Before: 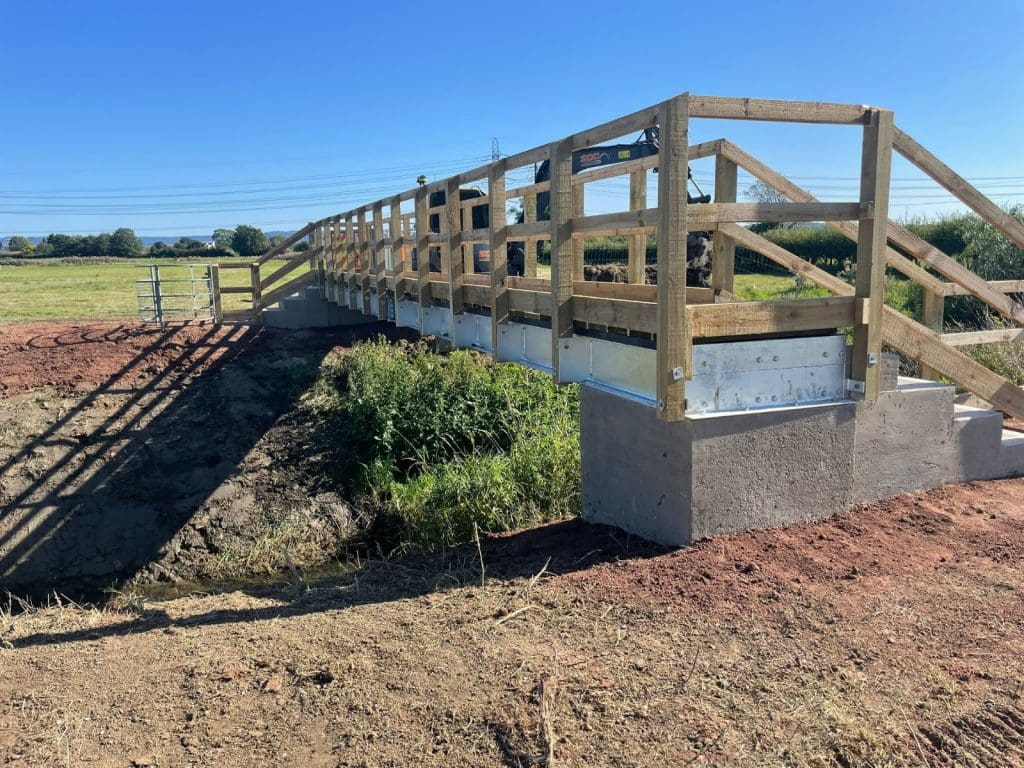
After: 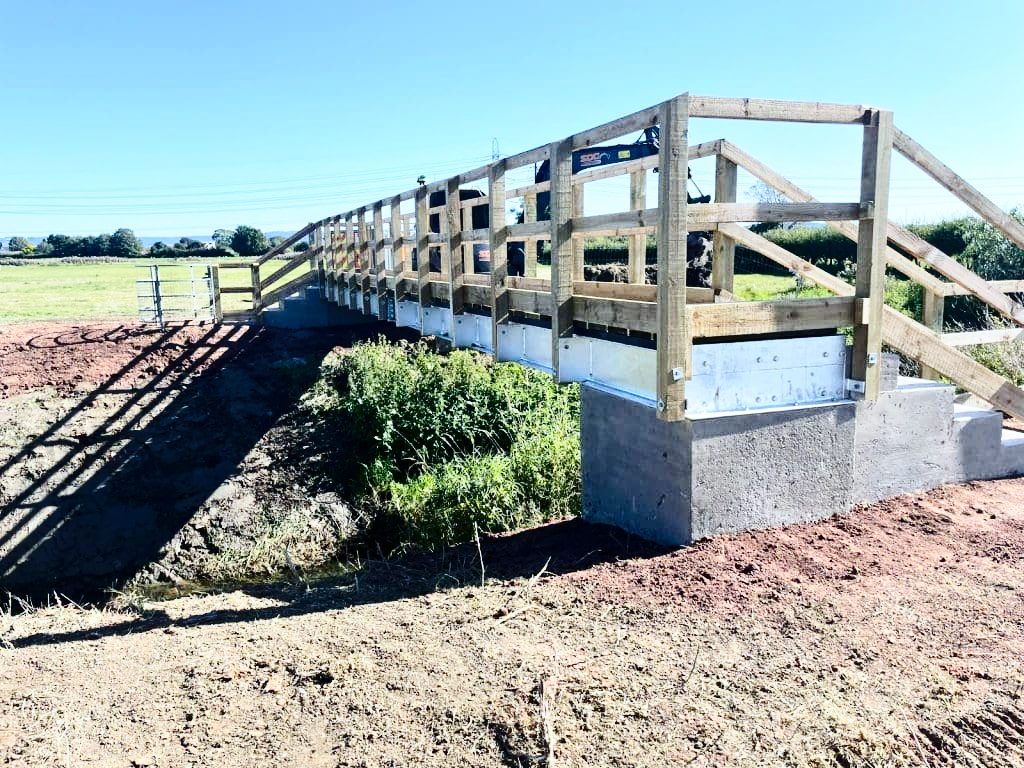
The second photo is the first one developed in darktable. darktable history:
contrast brightness saturation: contrast 0.28
white balance: red 0.924, blue 1.095
base curve: curves: ch0 [(0, 0) (0.028, 0.03) (0.121, 0.232) (0.46, 0.748) (0.859, 0.968) (1, 1)], preserve colors none
exposure: compensate highlight preservation false
